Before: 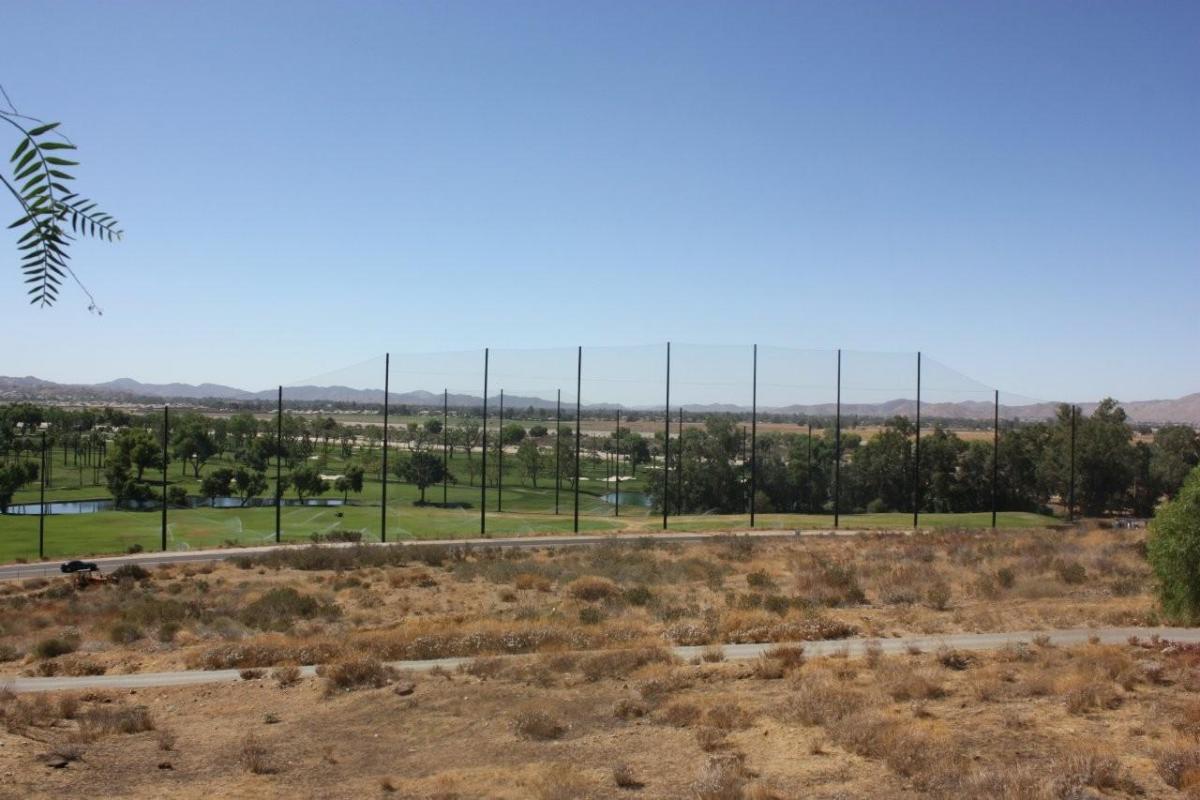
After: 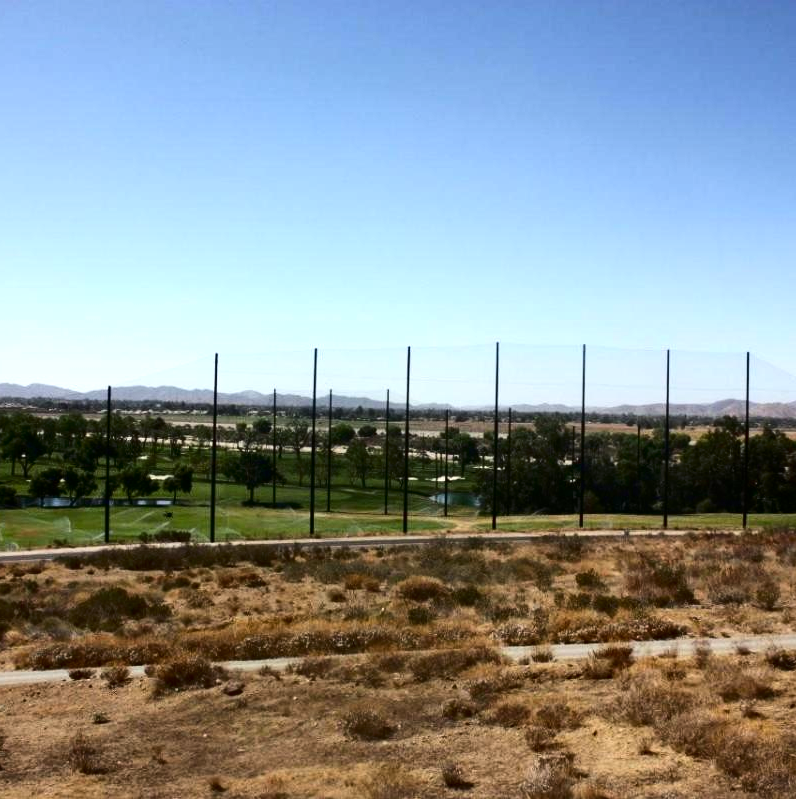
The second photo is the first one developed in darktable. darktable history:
contrast brightness saturation: contrast 0.188, brightness -0.225, saturation 0.108
crop and rotate: left 14.288%, right 19.369%
exposure: exposure 0.203 EV, compensate highlight preservation false
tone equalizer: -8 EV -0.424 EV, -7 EV -0.391 EV, -6 EV -0.366 EV, -5 EV -0.225 EV, -3 EV 0.233 EV, -2 EV 0.341 EV, -1 EV 0.387 EV, +0 EV 0.447 EV, edges refinement/feathering 500, mask exposure compensation -1.57 EV, preserve details no
